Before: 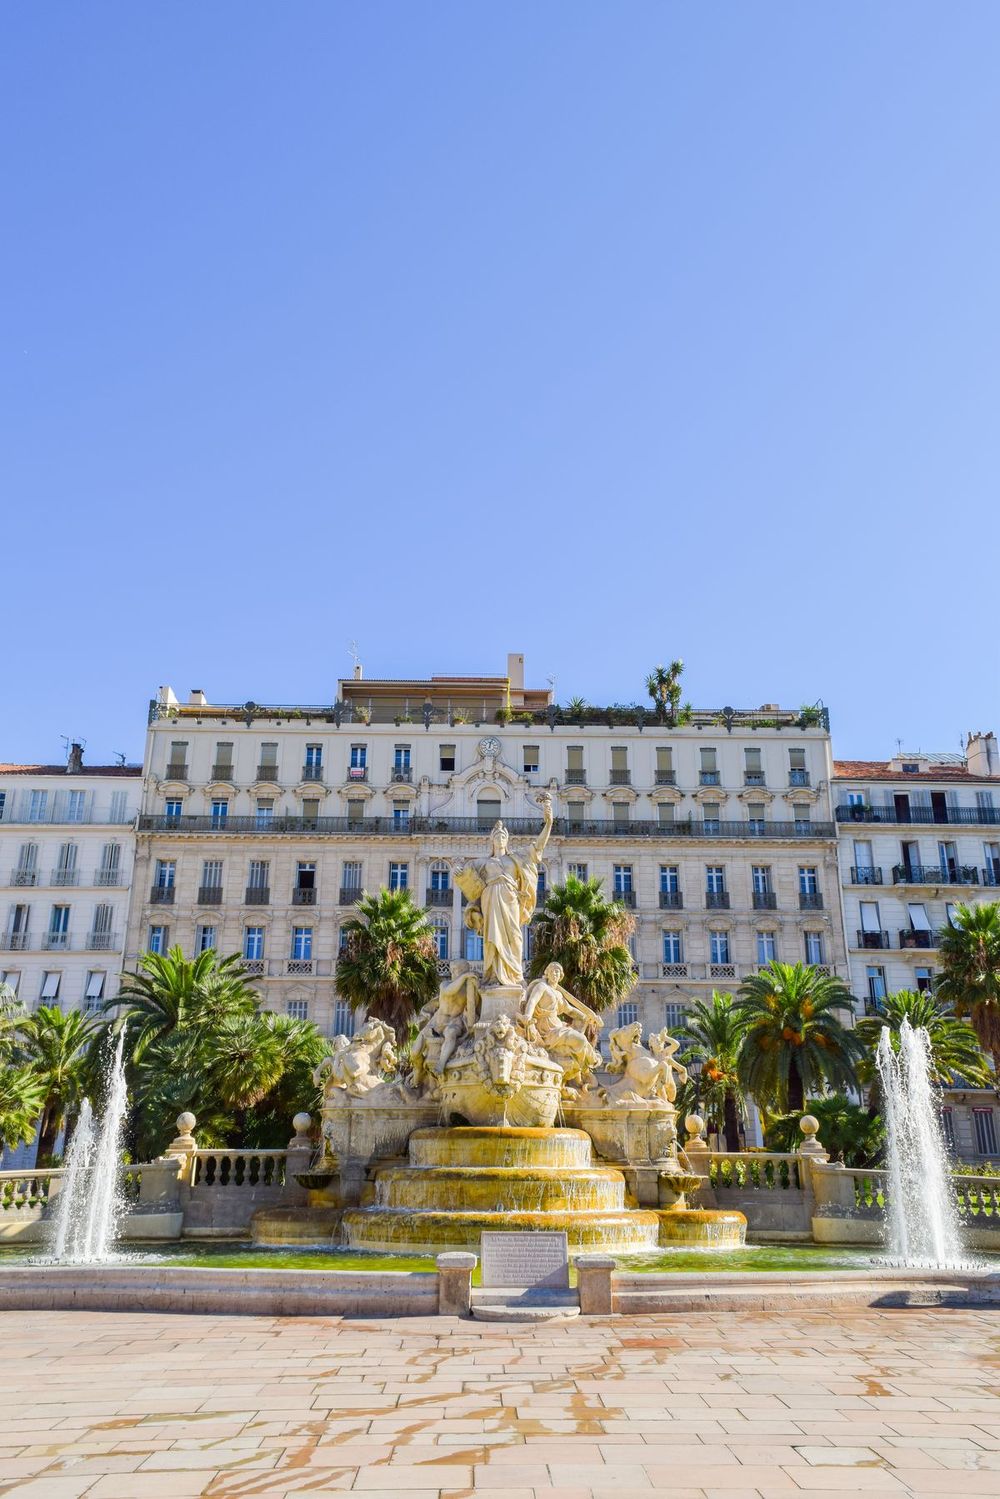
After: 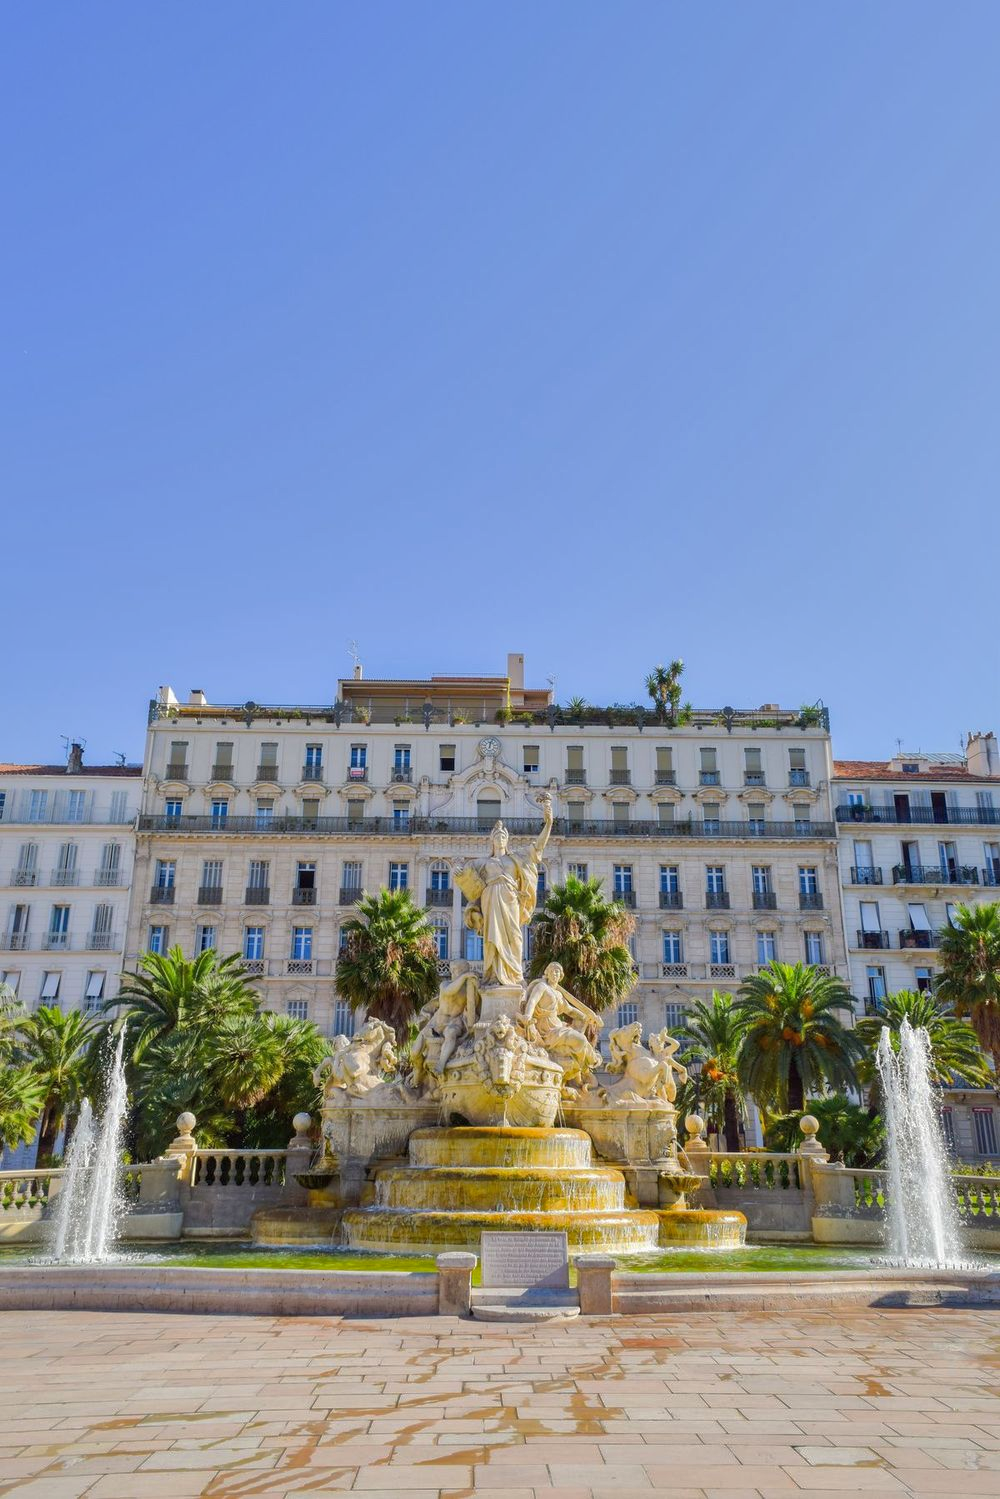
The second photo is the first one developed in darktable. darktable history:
shadows and highlights: shadows 40.19, highlights -59.84
